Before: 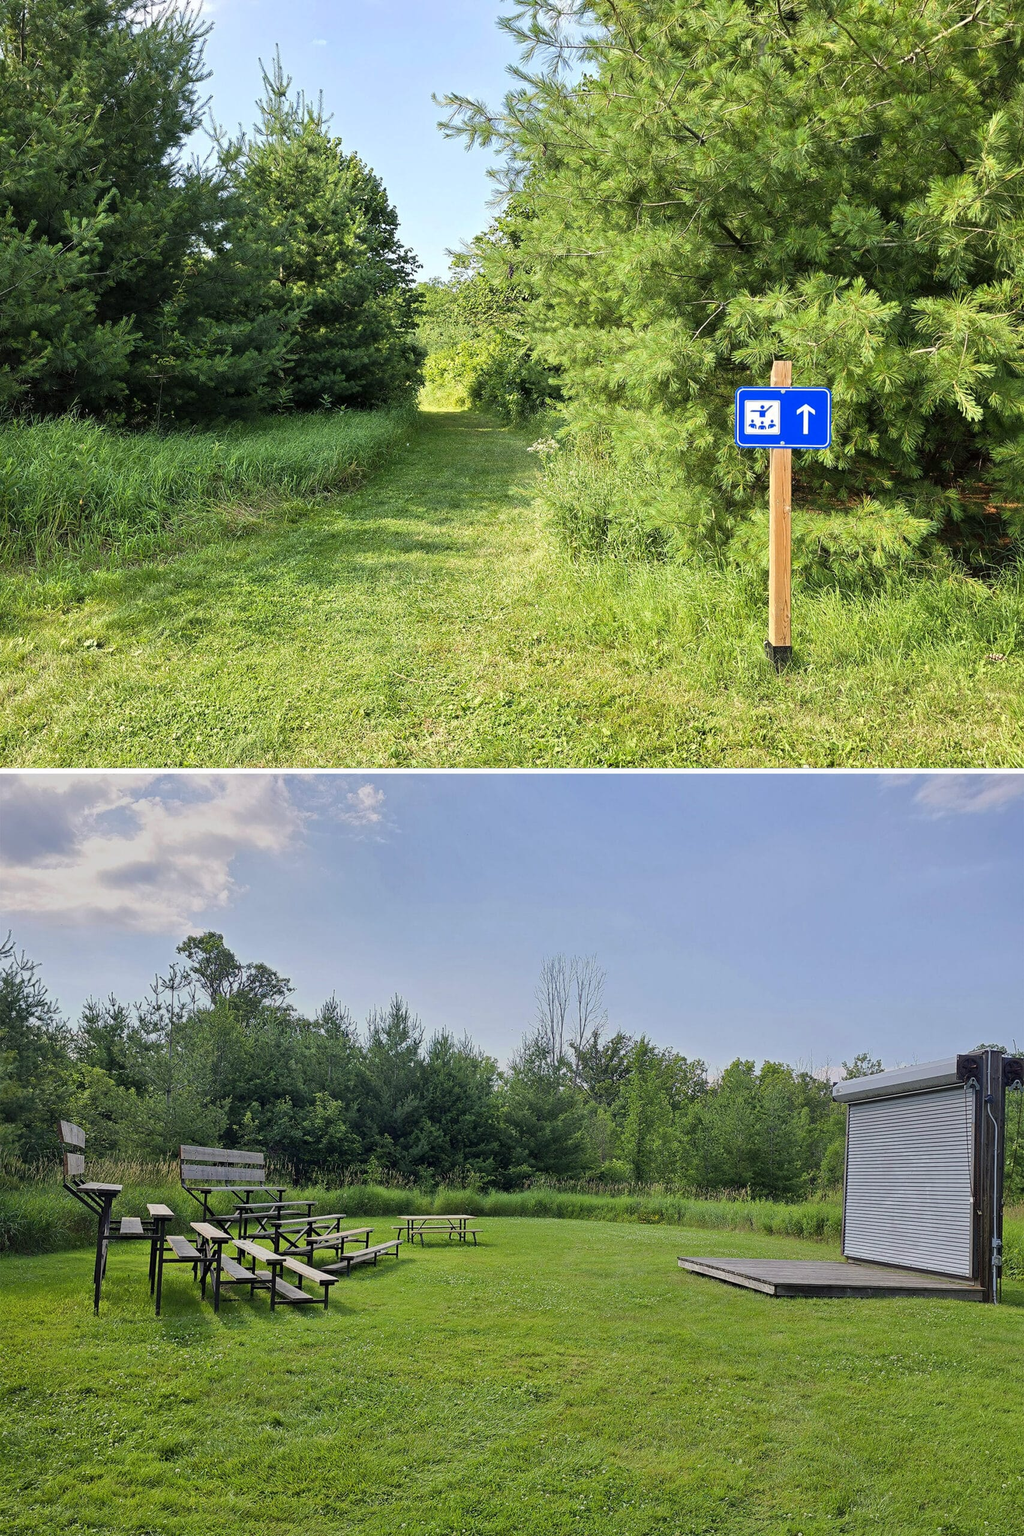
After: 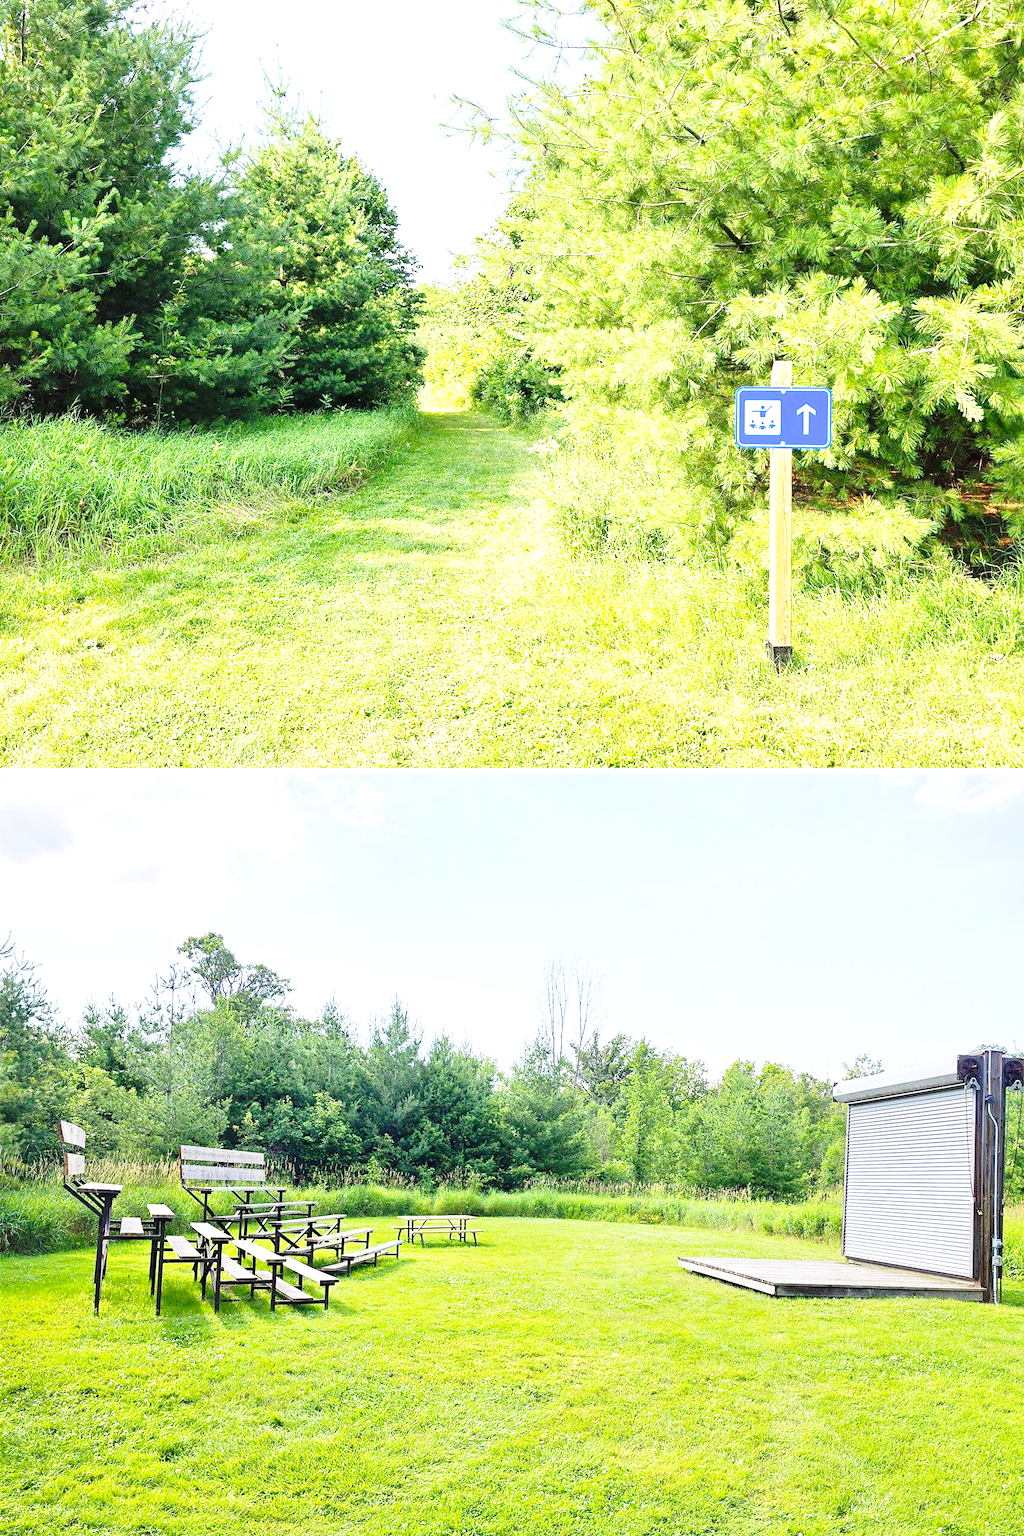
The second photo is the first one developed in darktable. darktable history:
base curve: curves: ch0 [(0, 0) (0.028, 0.03) (0.121, 0.232) (0.46, 0.748) (0.859, 0.968) (1, 1)], preserve colors none
exposure: black level correction 0, exposure 1.283 EV, compensate exposure bias true, compensate highlight preservation false
